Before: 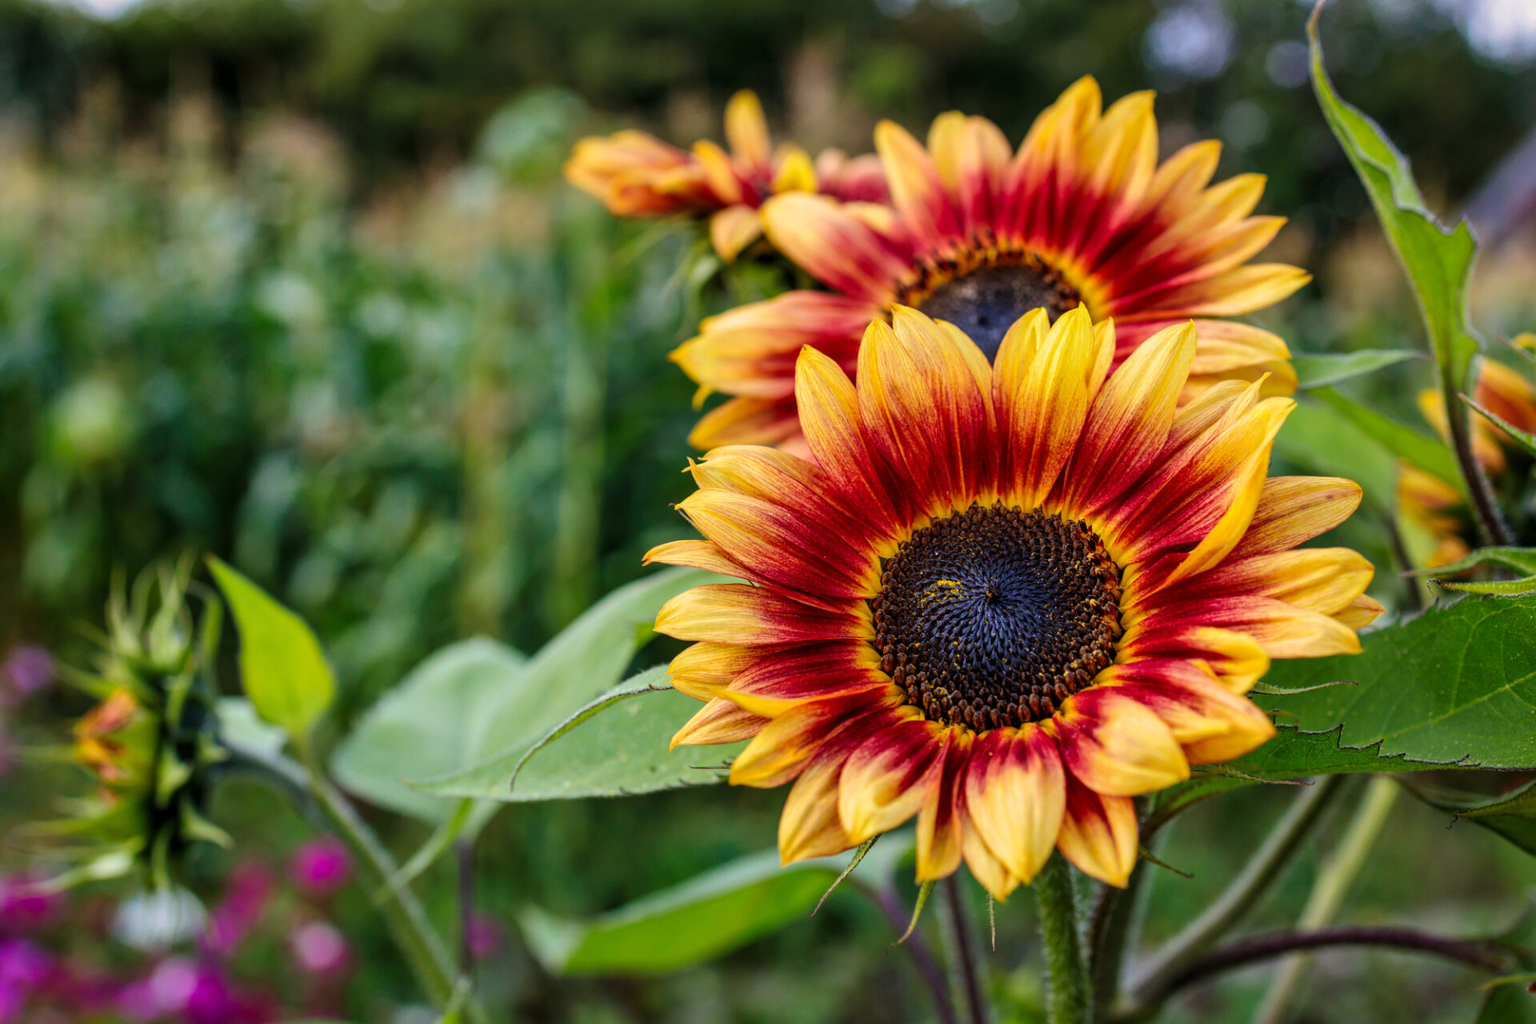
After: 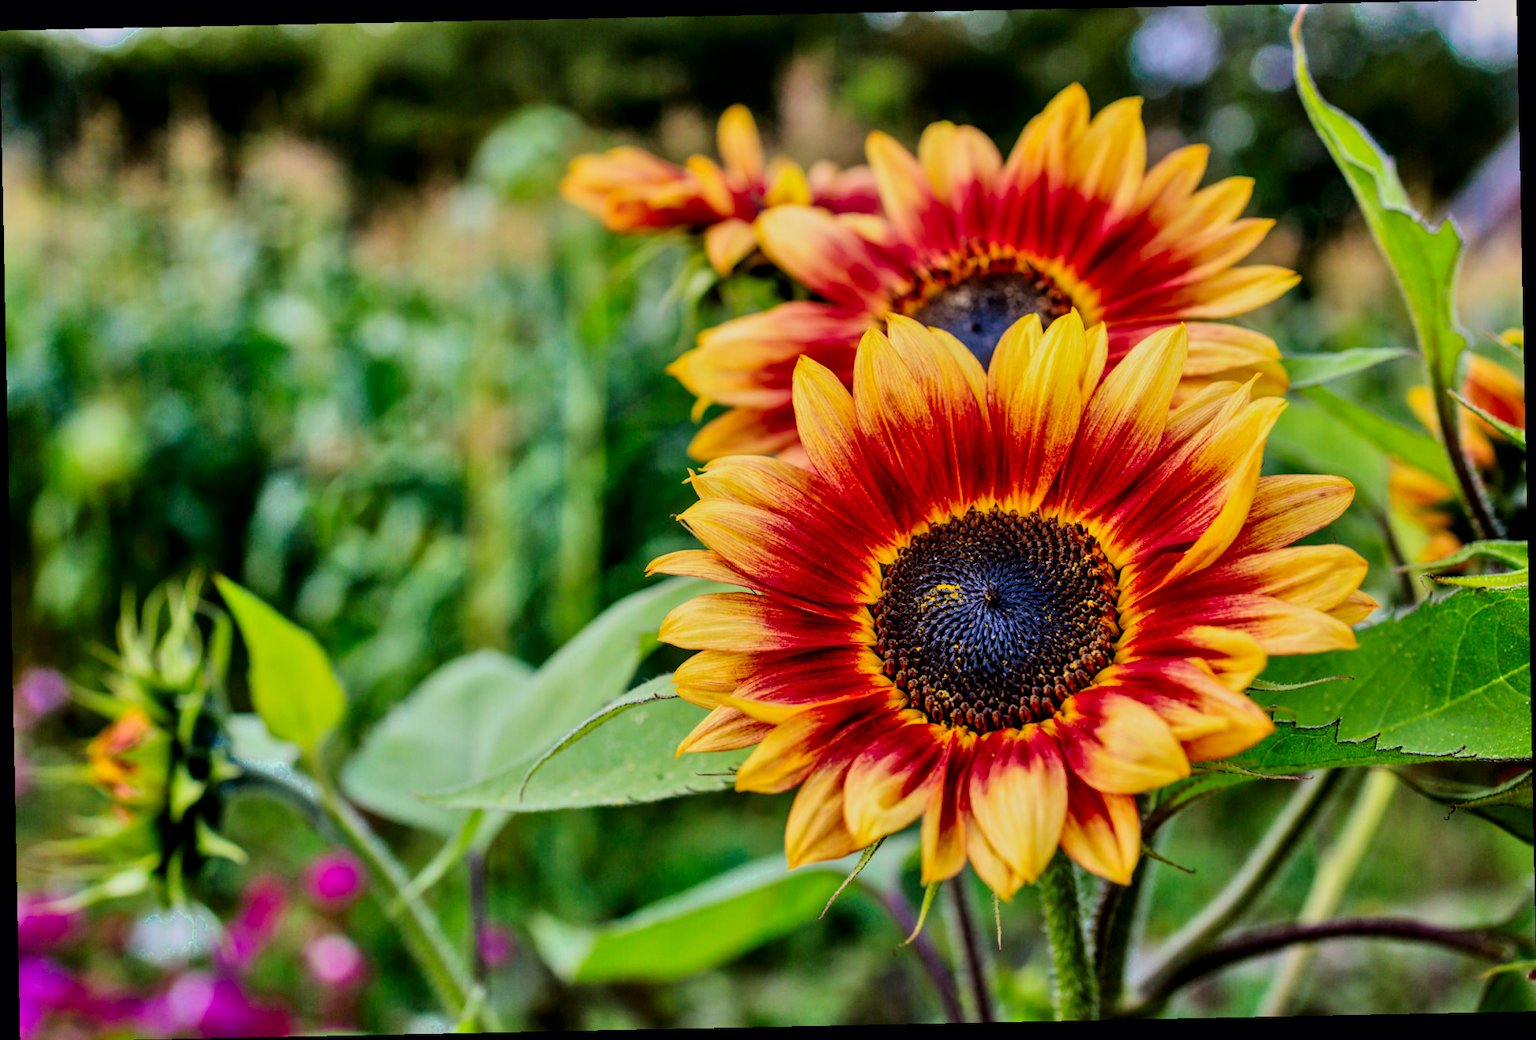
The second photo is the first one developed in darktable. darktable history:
color zones: curves: ch0 [(0.25, 0.5) (0.423, 0.5) (0.443, 0.5) (0.521, 0.756) (0.568, 0.5) (0.576, 0.5) (0.75, 0.5)]; ch1 [(0.25, 0.5) (0.423, 0.5) (0.443, 0.5) (0.539, 0.873) (0.624, 0.565) (0.631, 0.5) (0.75, 0.5)]
rotate and perspective: rotation -1.17°, automatic cropping off
tone equalizer: -7 EV 0.15 EV, -6 EV 0.6 EV, -5 EV 1.15 EV, -4 EV 1.33 EV, -3 EV 1.15 EV, -2 EV 0.6 EV, -1 EV 0.15 EV, mask exposure compensation -0.5 EV
filmic rgb: black relative exposure -7.65 EV, white relative exposure 4.56 EV, hardness 3.61, color science v6 (2022)
contrast brightness saturation: contrast 0.2, brightness -0.11, saturation 0.1
